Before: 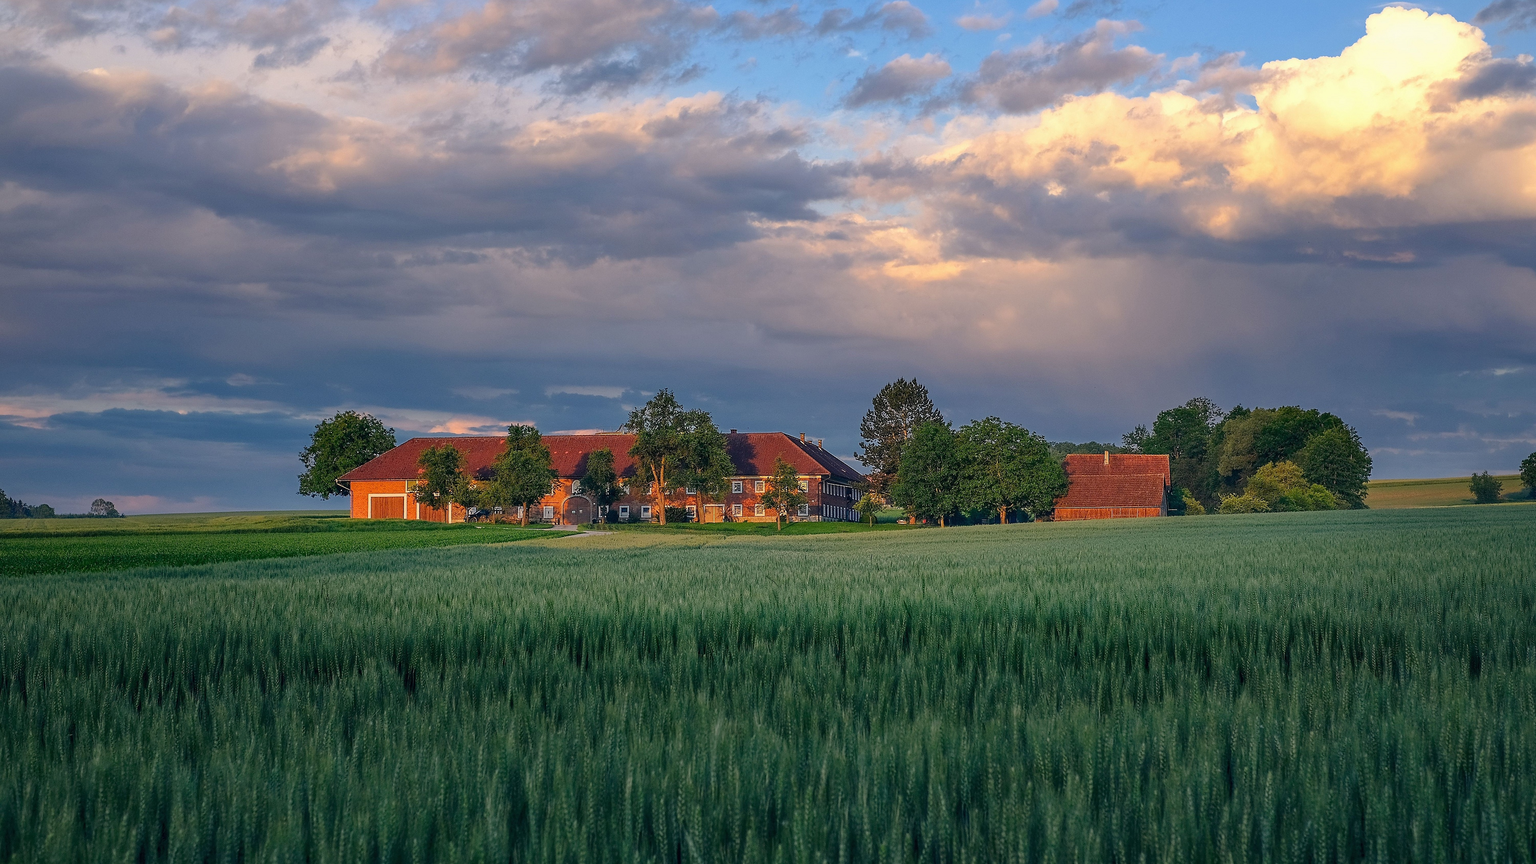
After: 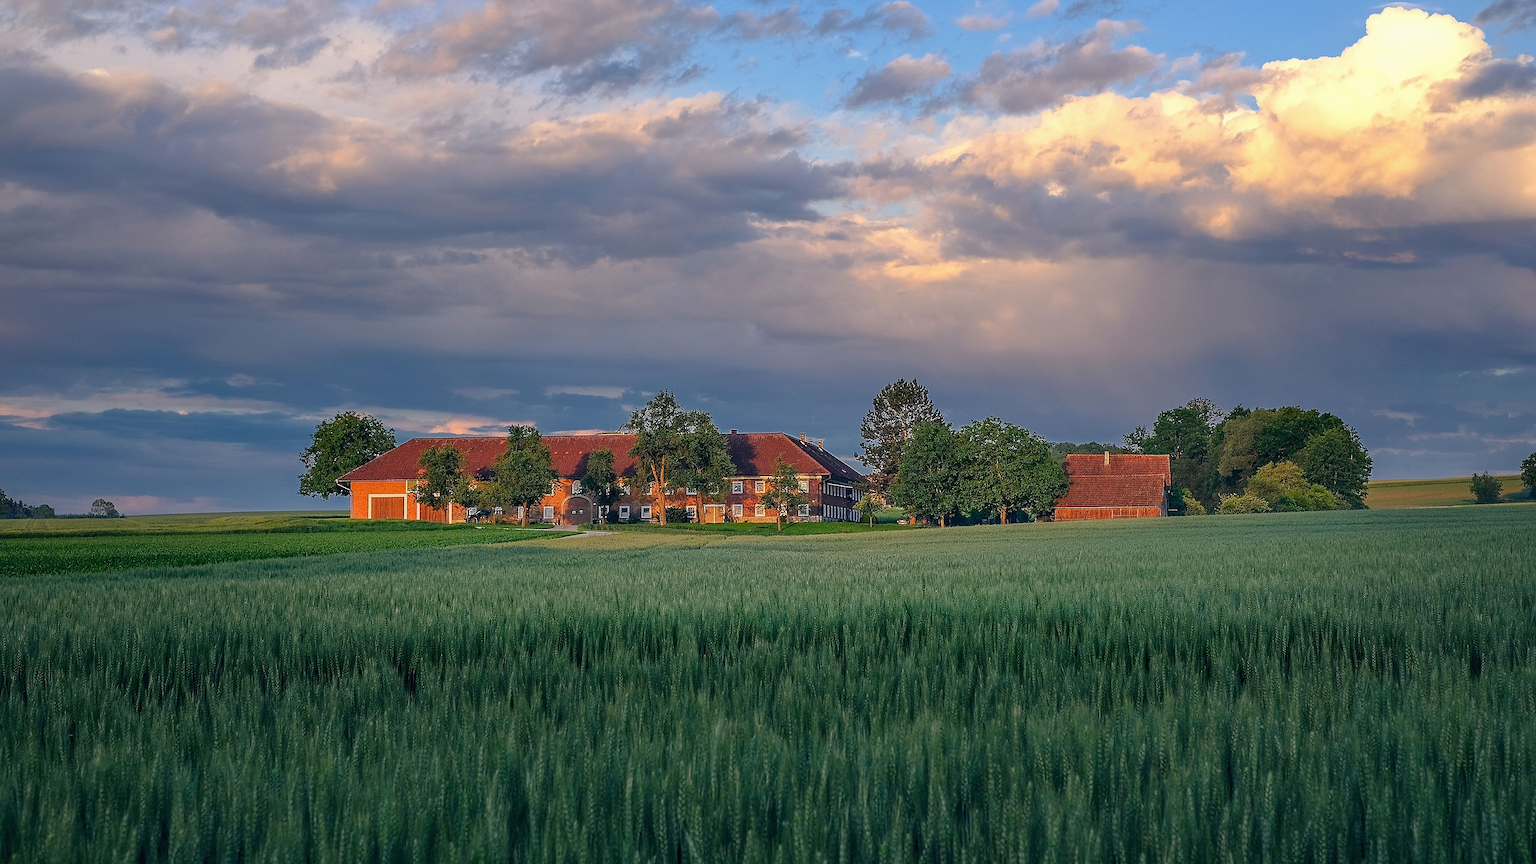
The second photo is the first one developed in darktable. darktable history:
tone equalizer: edges refinement/feathering 500, mask exposure compensation -1.57 EV, preserve details guided filter
sharpen: amount 0.218
